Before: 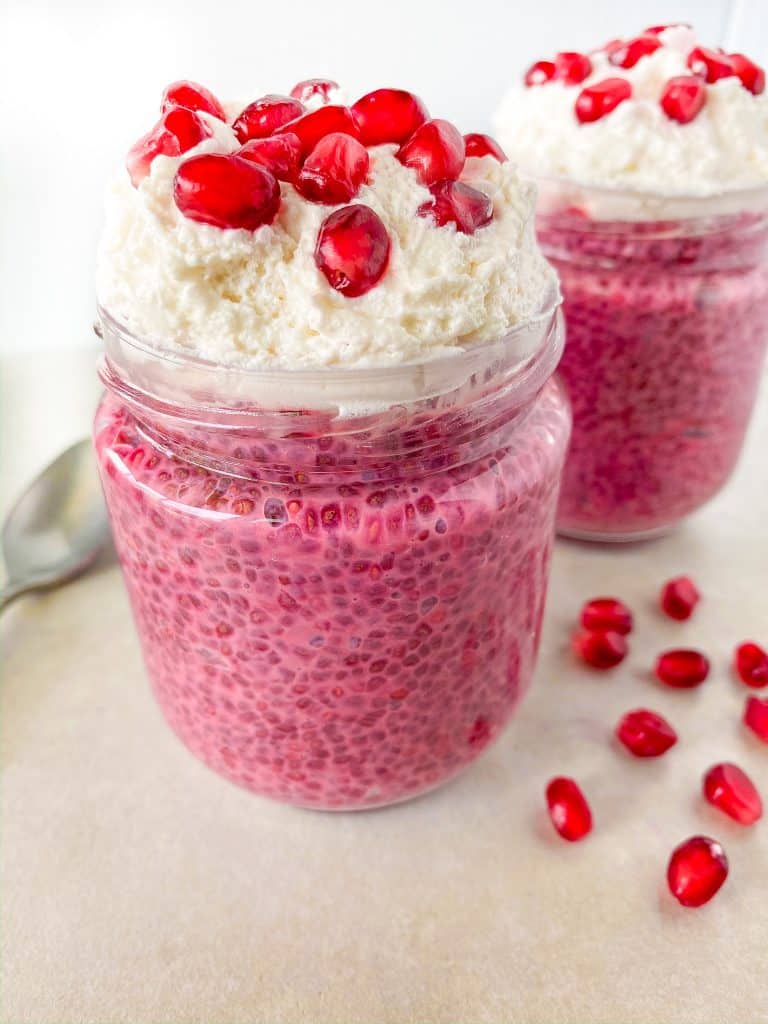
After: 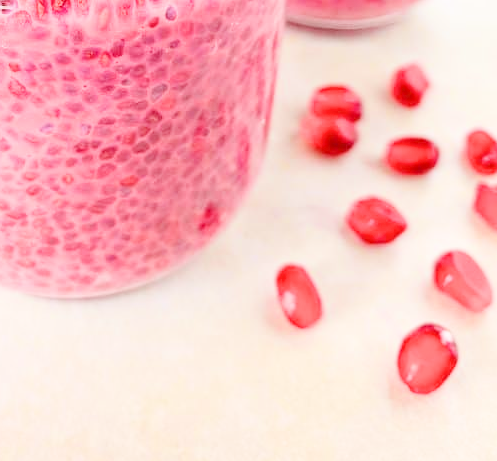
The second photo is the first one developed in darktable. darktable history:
exposure: exposure 1.99 EV, compensate highlight preservation false
crop and rotate: left 35.22%, top 50.154%, bottom 4.826%
filmic rgb: black relative exposure -7.65 EV, white relative exposure 4.56 EV, hardness 3.61
